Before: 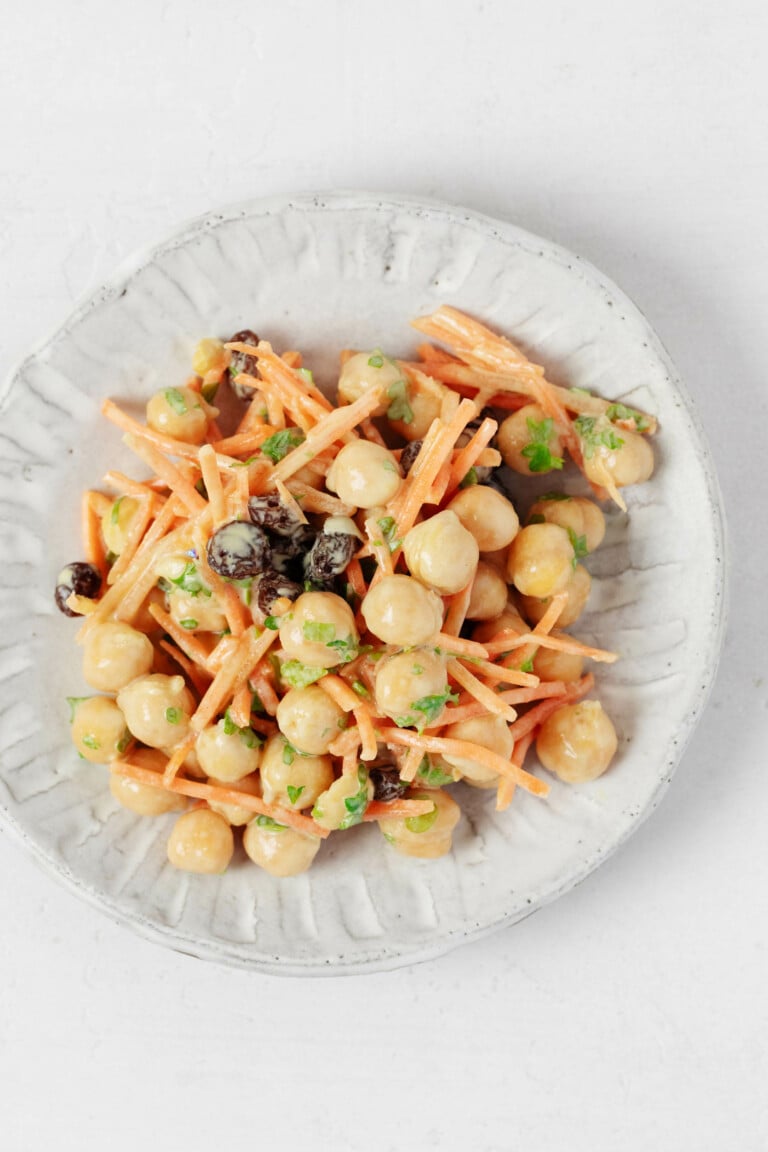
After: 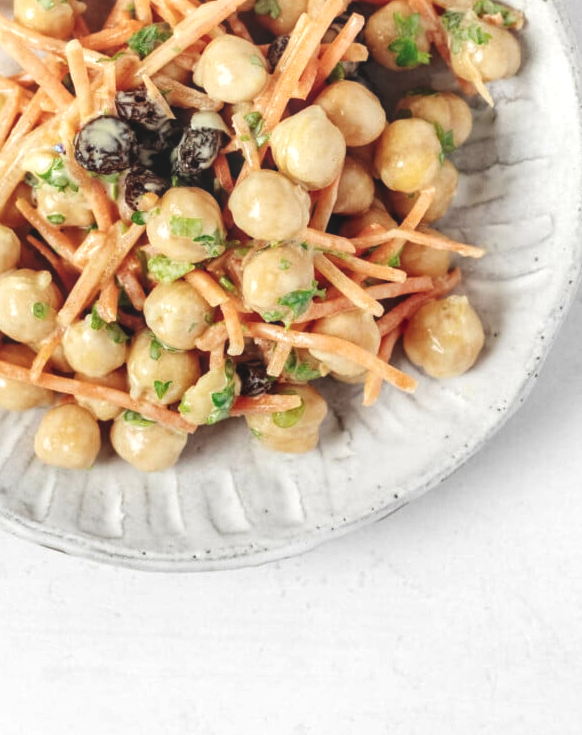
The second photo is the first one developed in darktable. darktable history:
crop and rotate: left 17.381%, top 35.211%, right 6.817%, bottom 0.918%
local contrast: highlights 60%, shadows 64%, detail 160%
exposure: black level correction -0.04, exposure 0.062 EV, compensate highlight preservation false
